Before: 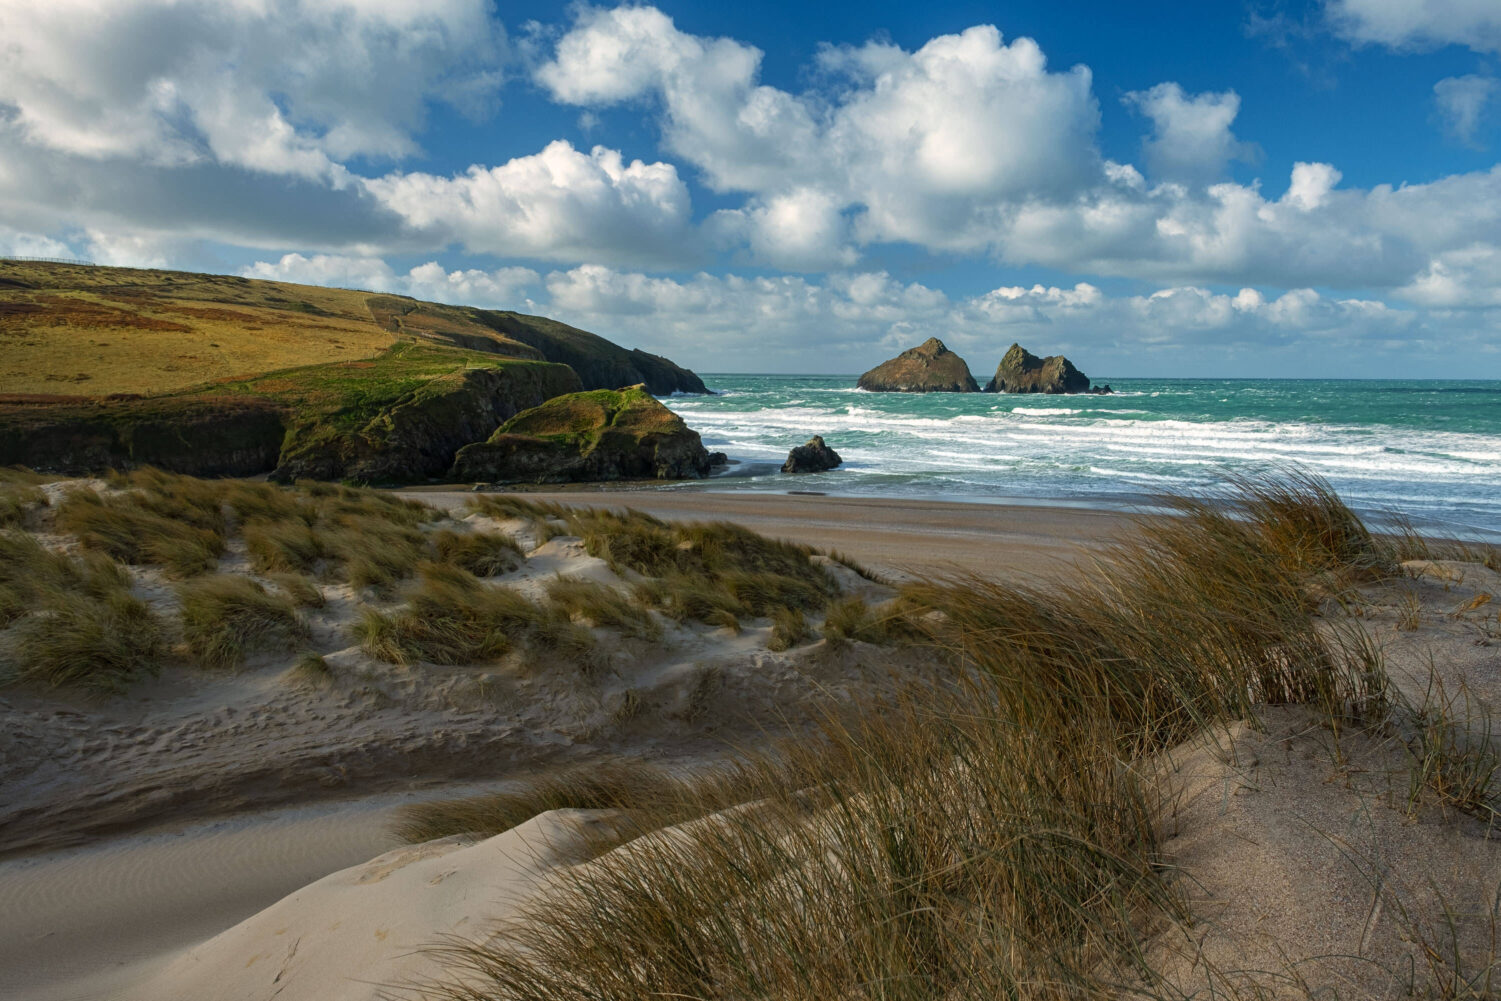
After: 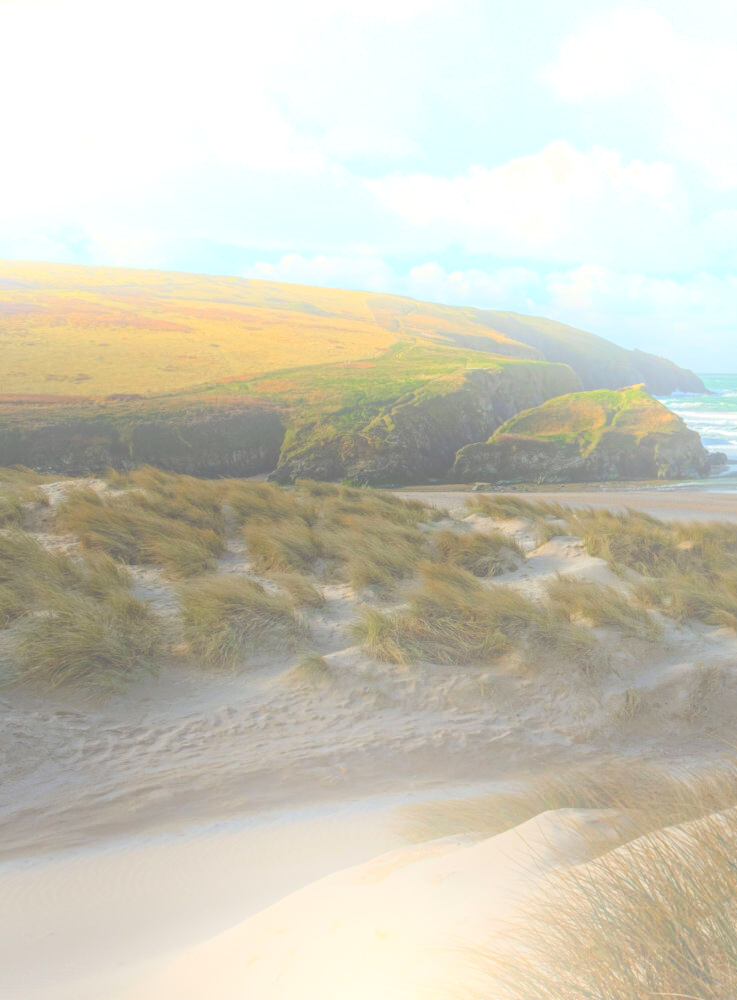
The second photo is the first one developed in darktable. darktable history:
local contrast: on, module defaults
crop and rotate: left 0%, top 0%, right 50.845%
bloom: size 25%, threshold 5%, strength 90%
